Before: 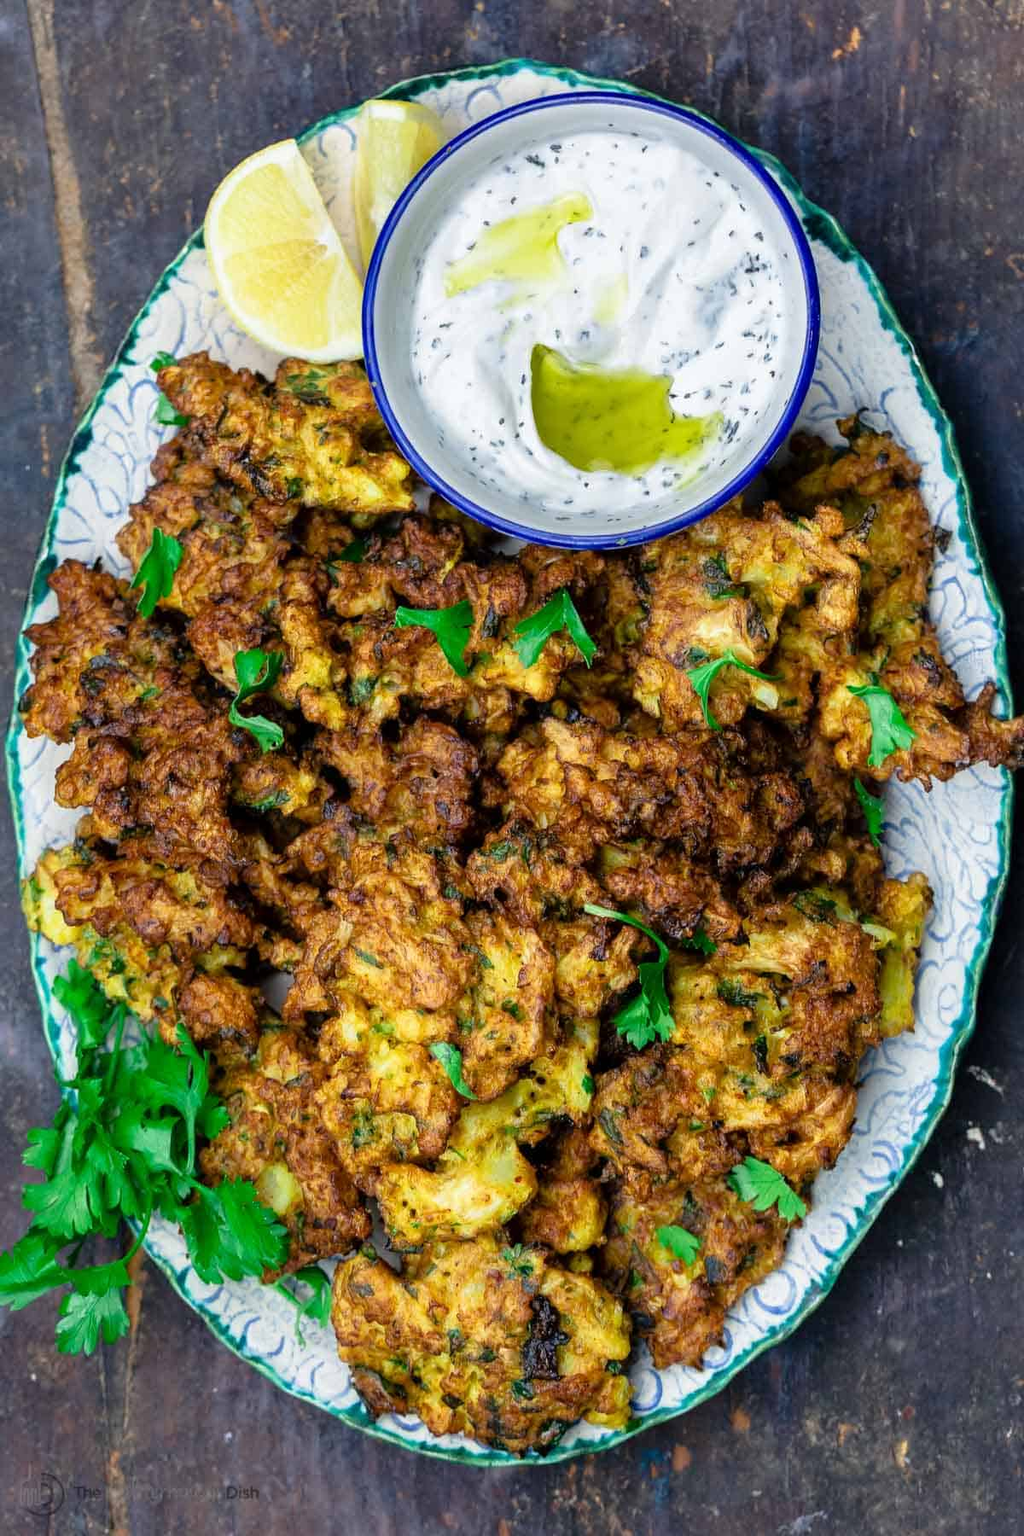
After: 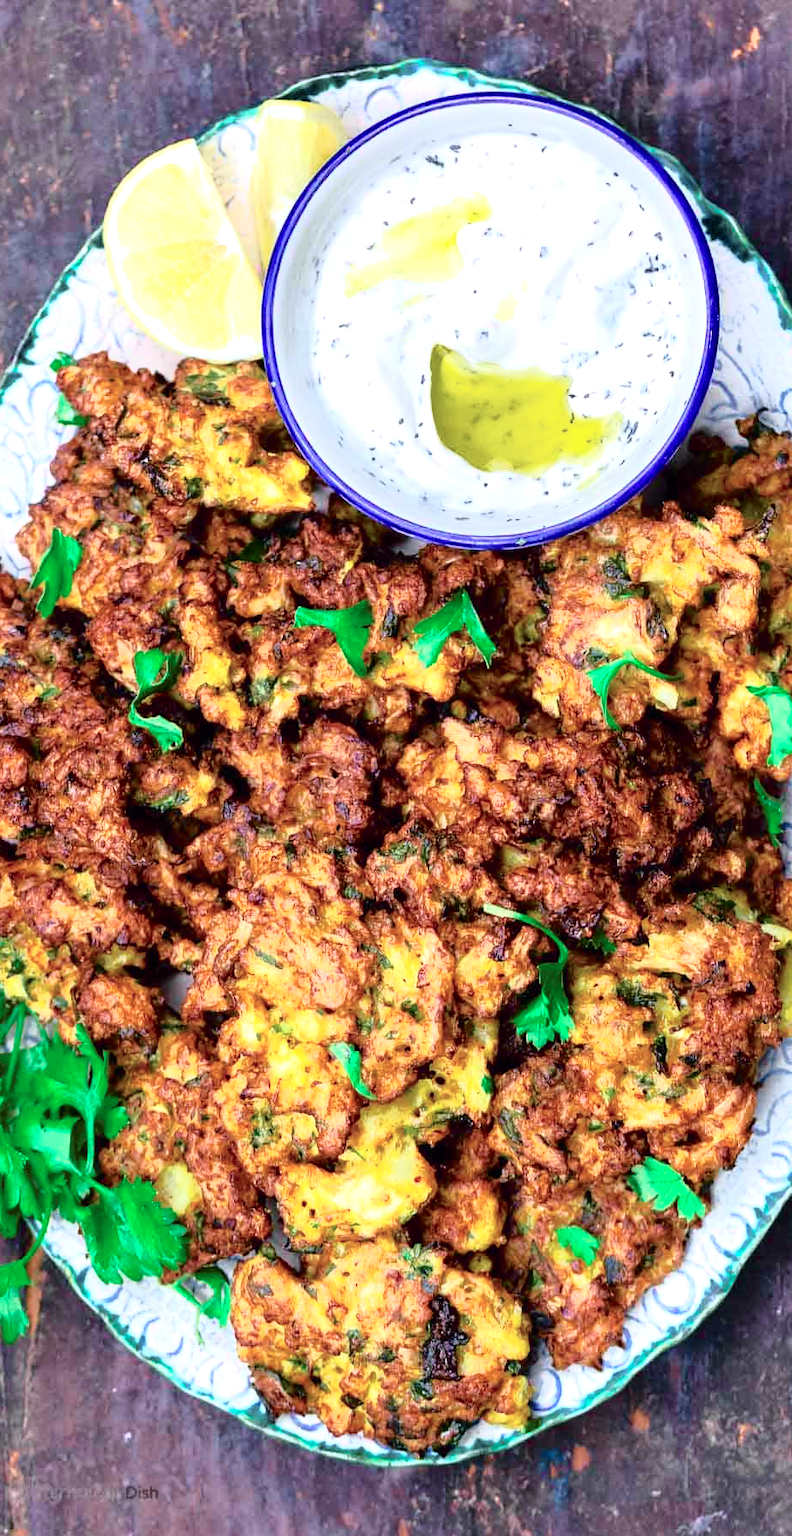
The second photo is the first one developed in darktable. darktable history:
white balance: red 0.984, blue 1.059
crop: left 9.88%, right 12.664%
tone curve: curves: ch0 [(0, 0) (0.105, 0.068) (0.195, 0.162) (0.283, 0.283) (0.384, 0.404) (0.485, 0.531) (0.638, 0.681) (0.795, 0.879) (1, 0.977)]; ch1 [(0, 0) (0.161, 0.092) (0.35, 0.33) (0.379, 0.401) (0.456, 0.469) (0.498, 0.506) (0.521, 0.549) (0.58, 0.624) (0.635, 0.671) (1, 1)]; ch2 [(0, 0) (0.371, 0.362) (0.437, 0.437) (0.483, 0.484) (0.53, 0.515) (0.56, 0.58) (0.622, 0.606) (1, 1)], color space Lab, independent channels, preserve colors none
exposure: exposure 0.6 EV, compensate highlight preservation false
